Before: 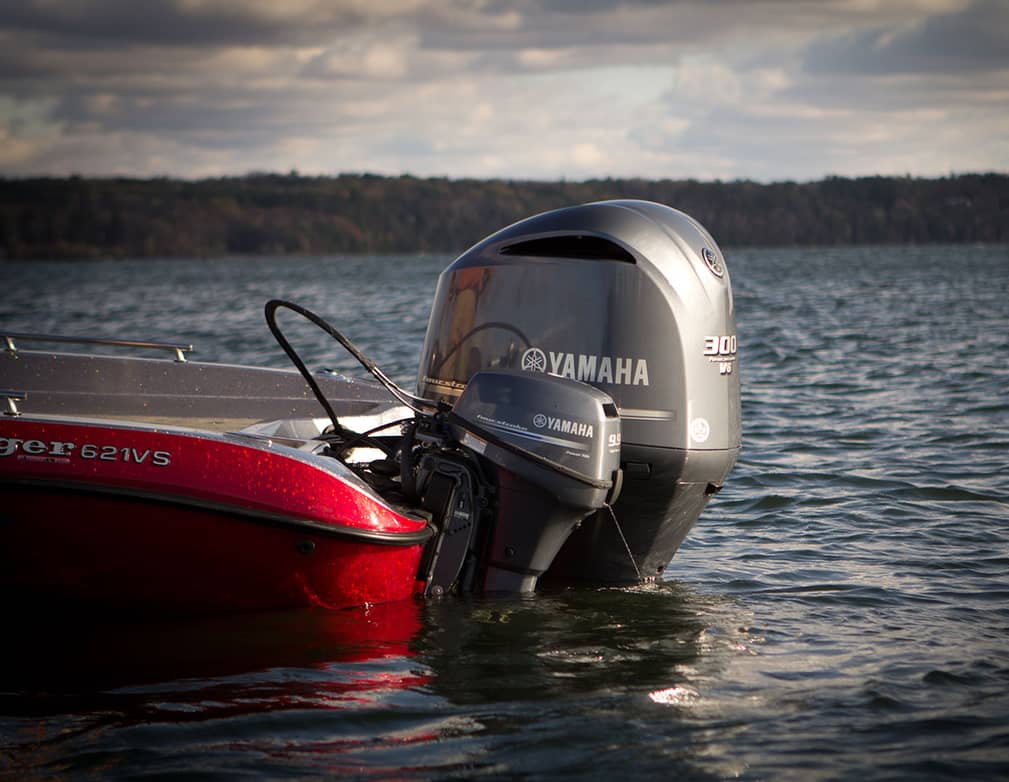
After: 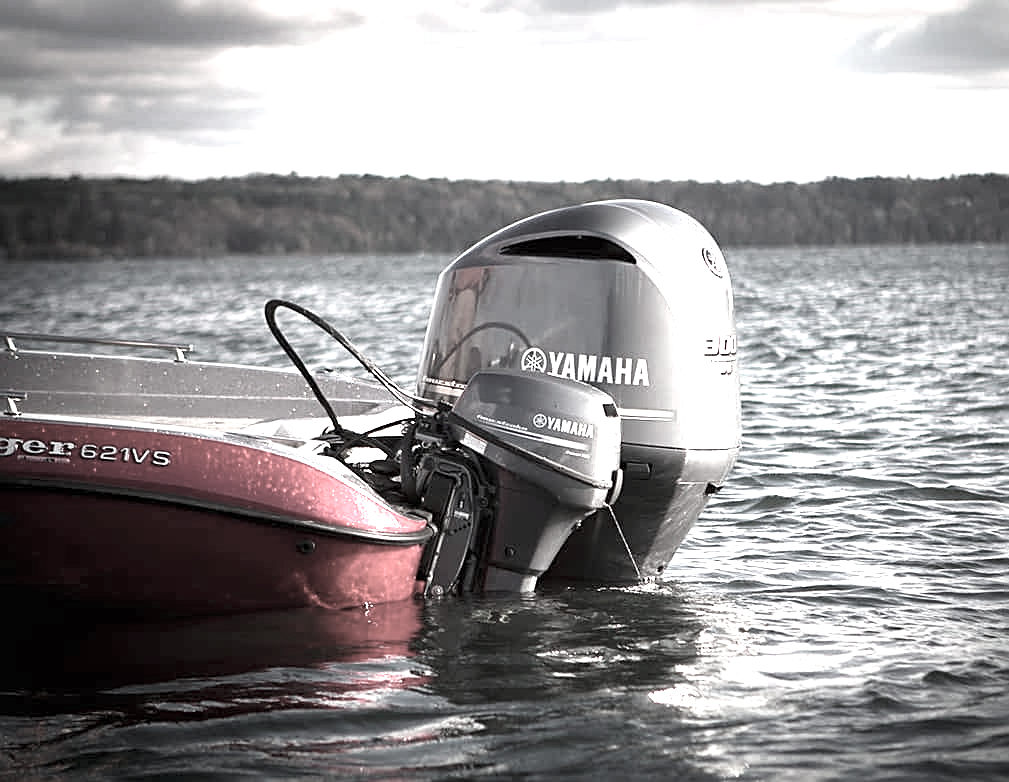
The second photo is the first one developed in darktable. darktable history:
color contrast: green-magenta contrast 0.3, blue-yellow contrast 0.15
white balance: red 0.983, blue 1.036
sharpen: on, module defaults
exposure: exposure 2 EV, compensate exposure bias true, compensate highlight preservation false
